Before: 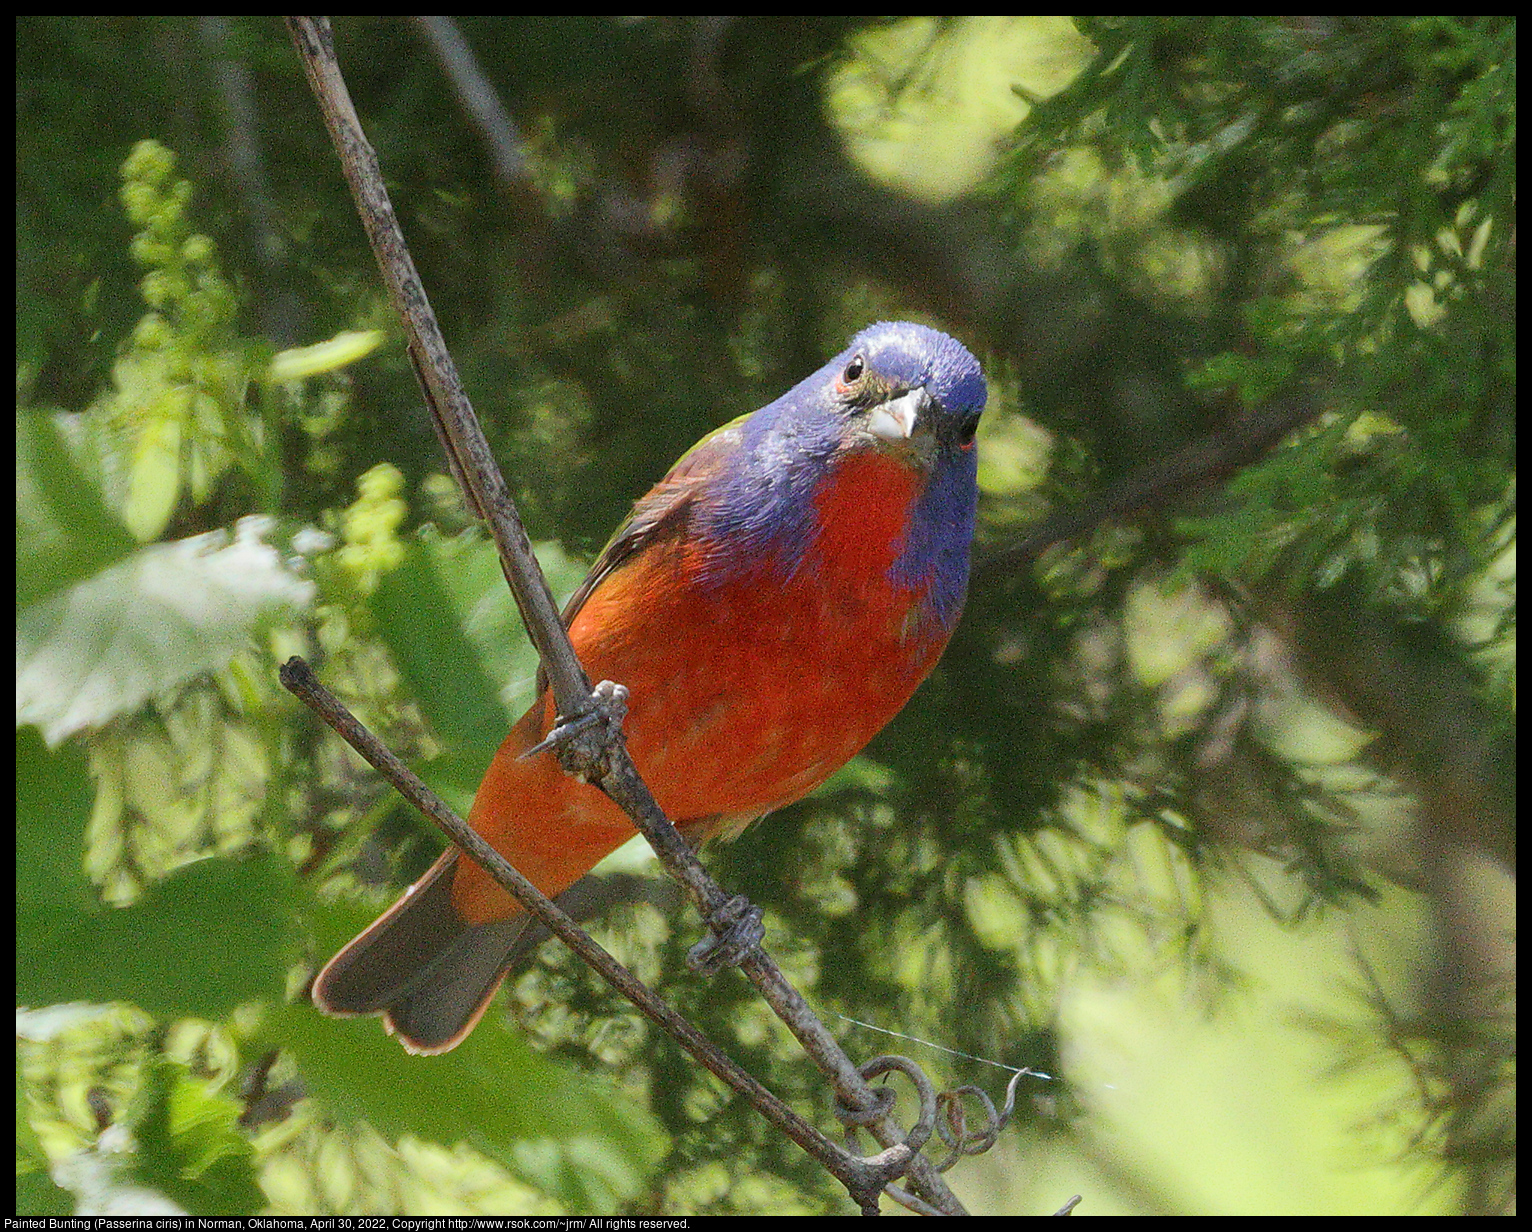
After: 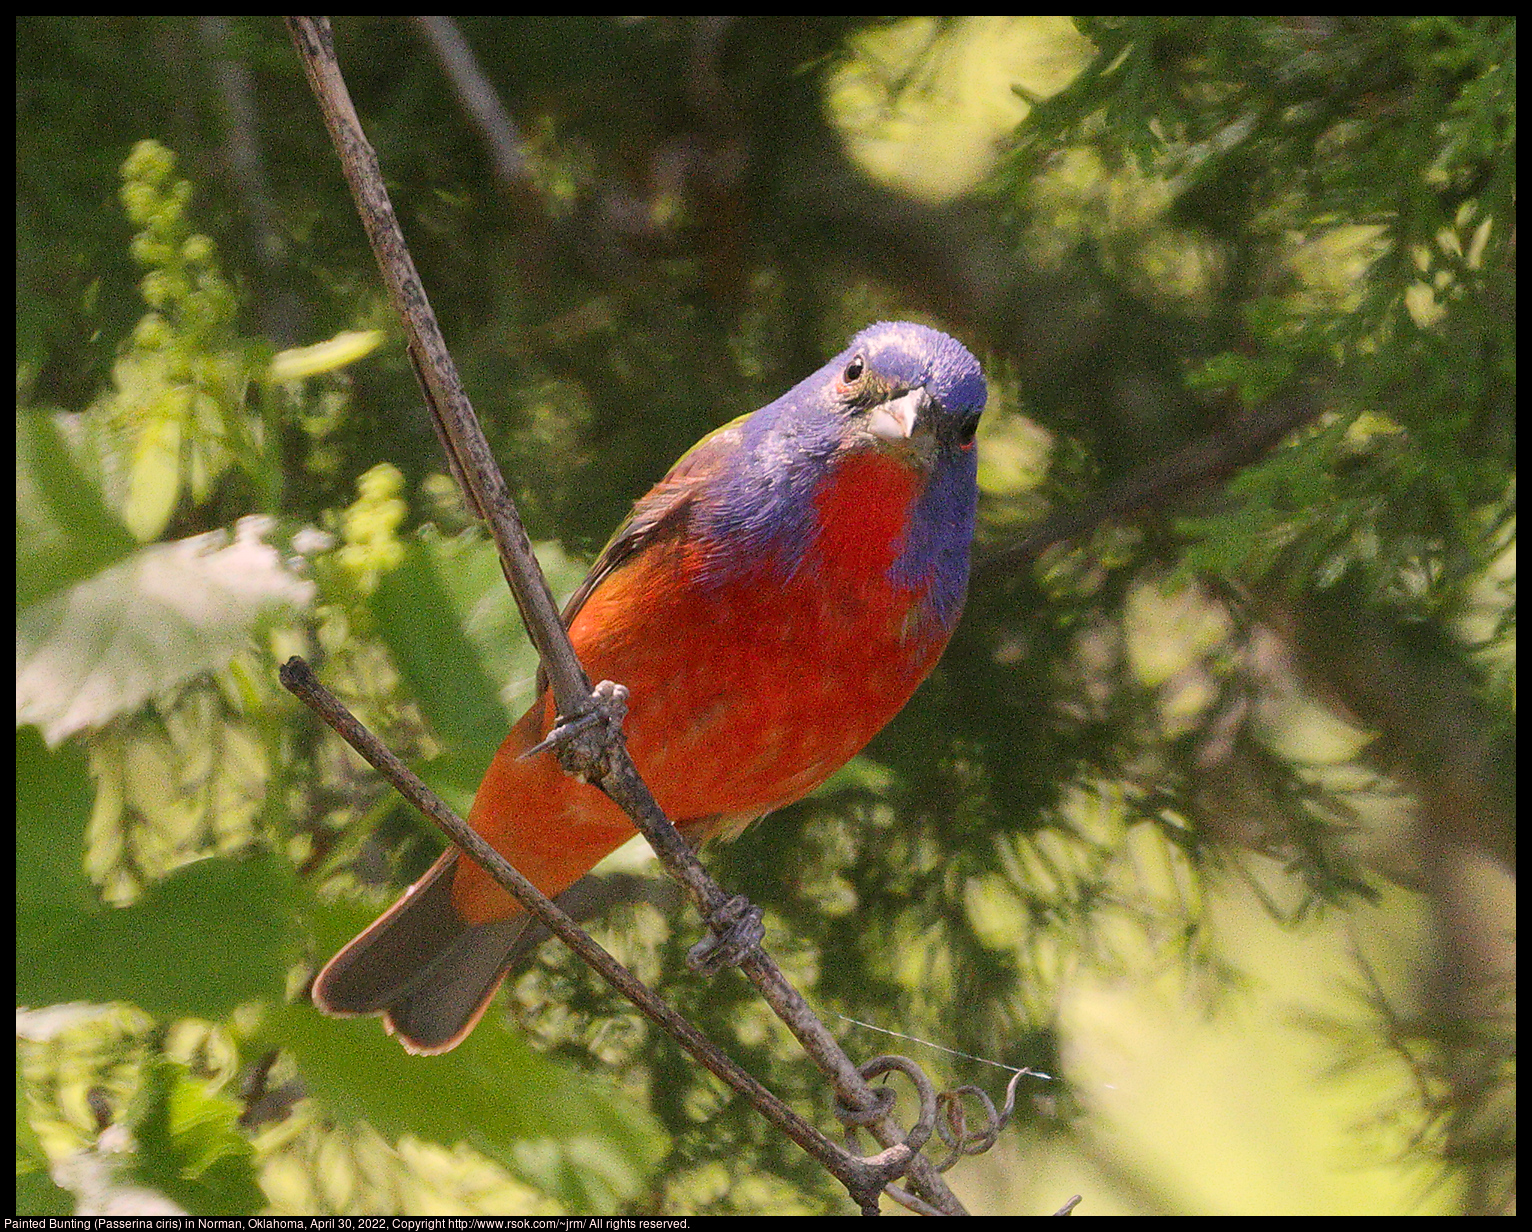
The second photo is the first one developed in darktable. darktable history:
color correction: highlights a* 12.64, highlights b* 5.5
